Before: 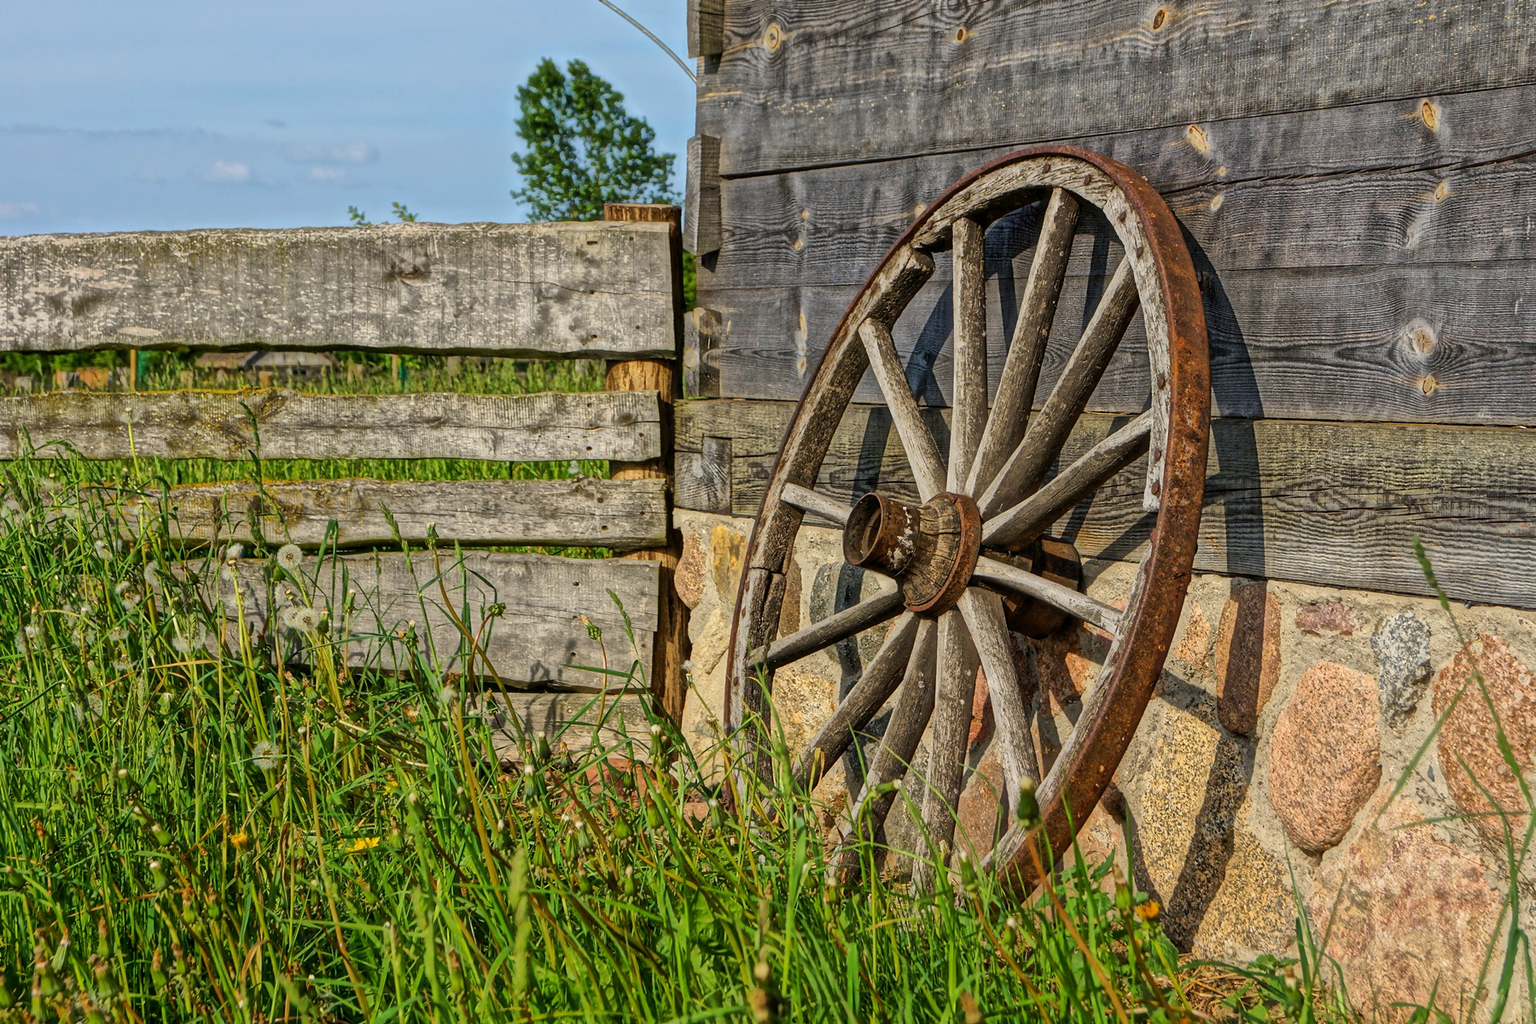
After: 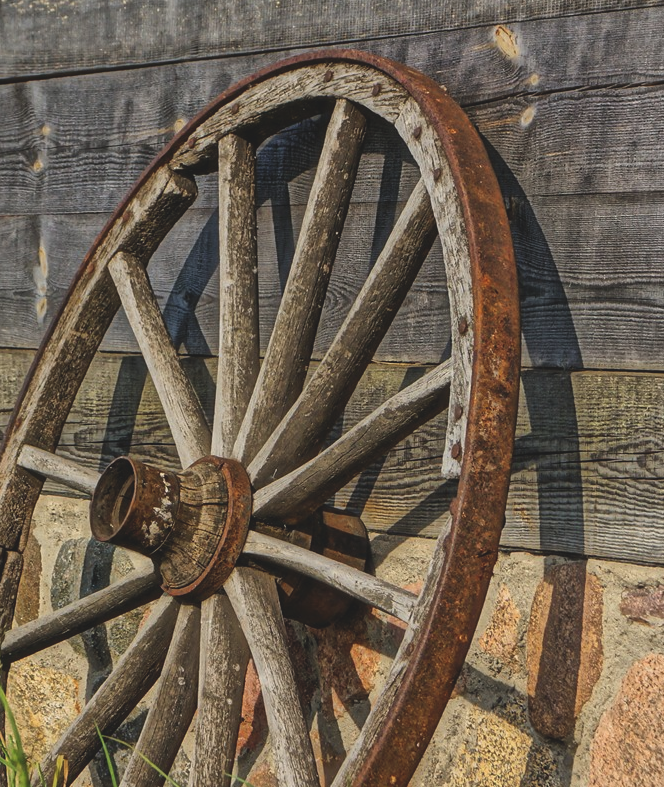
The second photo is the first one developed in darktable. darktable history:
exposure: black level correction -0.014, exposure -0.193 EV, compensate highlight preservation false
crop and rotate: left 49.936%, top 10.094%, right 13.136%, bottom 24.256%
